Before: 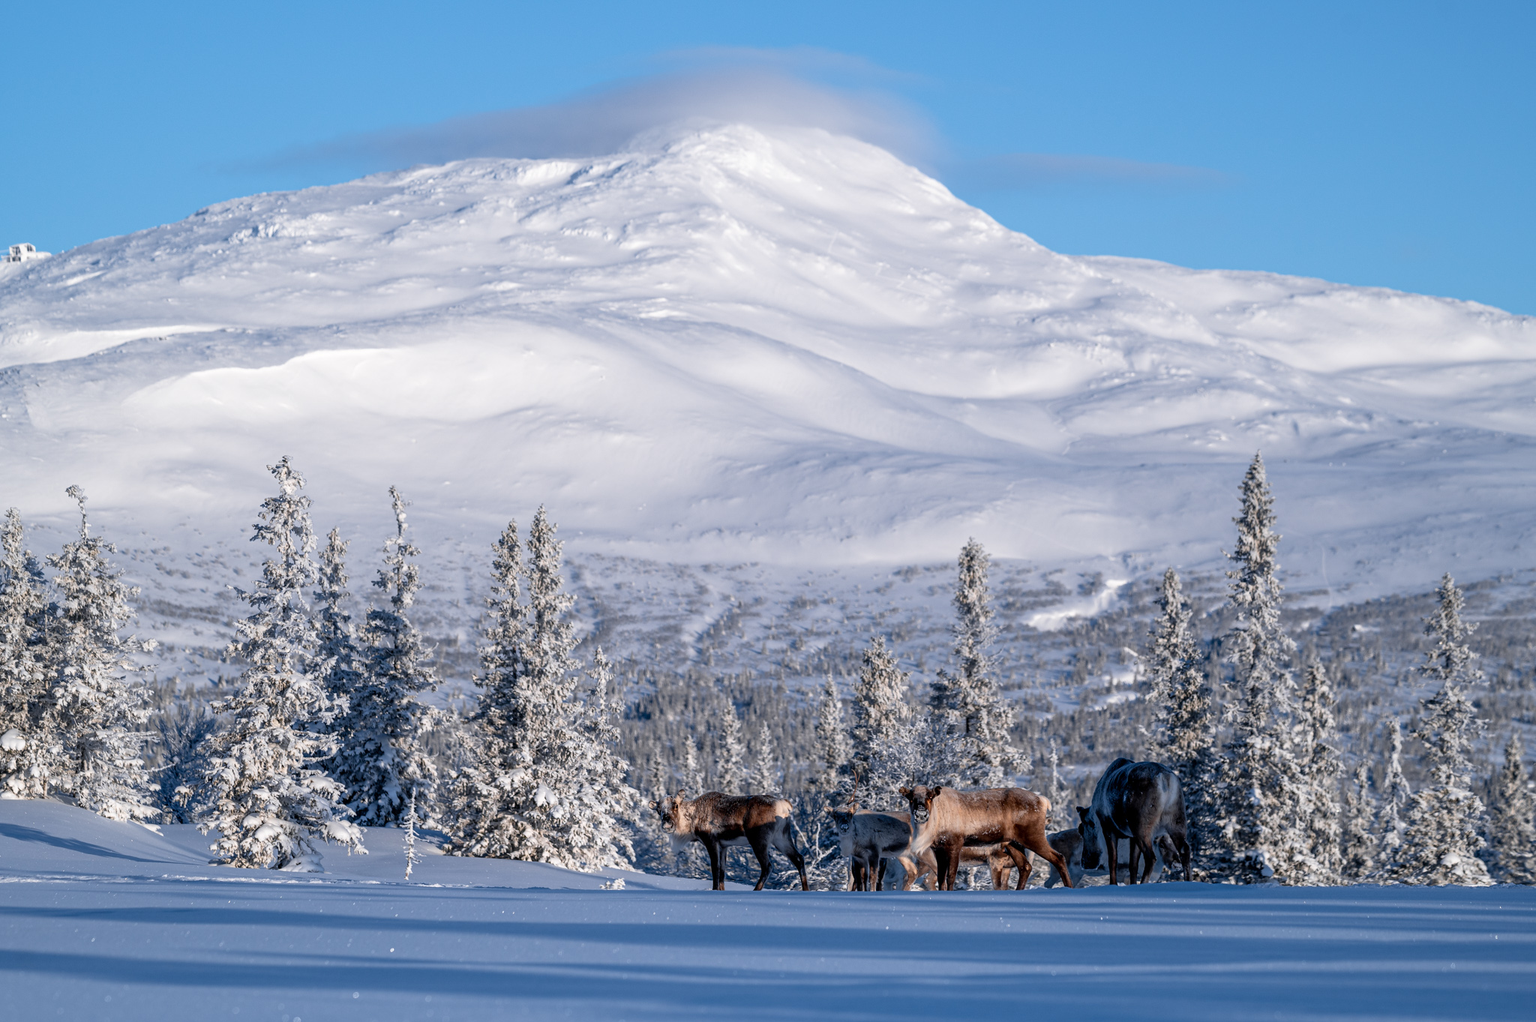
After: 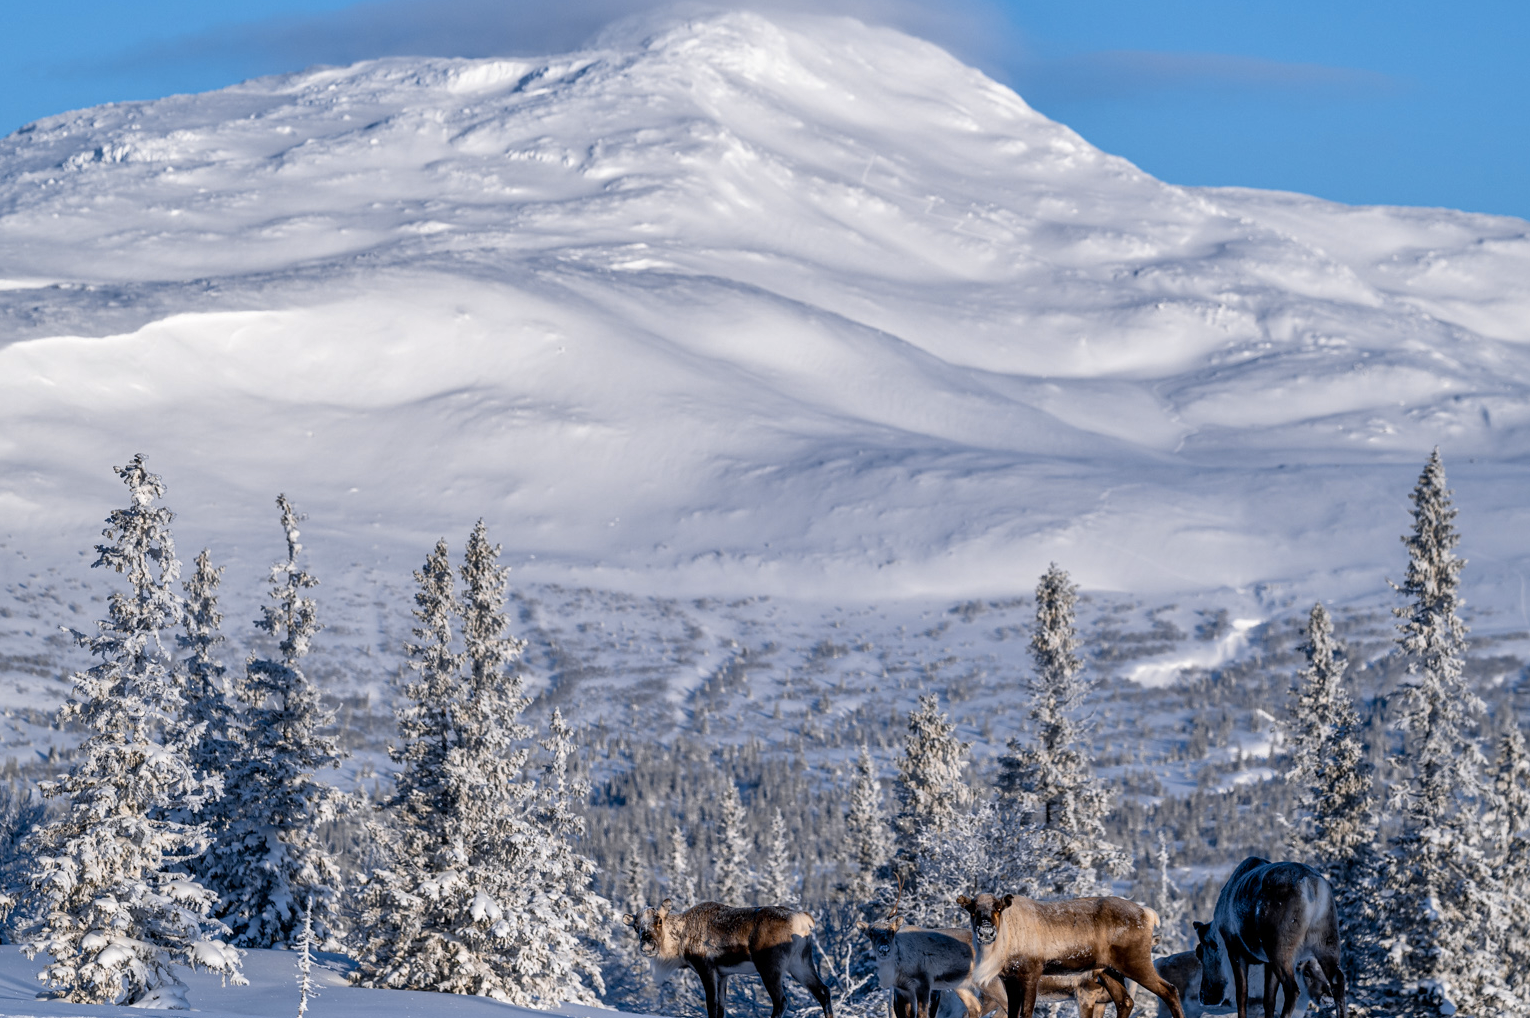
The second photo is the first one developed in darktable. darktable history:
color contrast: green-magenta contrast 0.8, blue-yellow contrast 1.1, unbound 0
shadows and highlights: low approximation 0.01, soften with gaussian
crop and rotate: left 11.831%, top 11.346%, right 13.429%, bottom 13.899%
